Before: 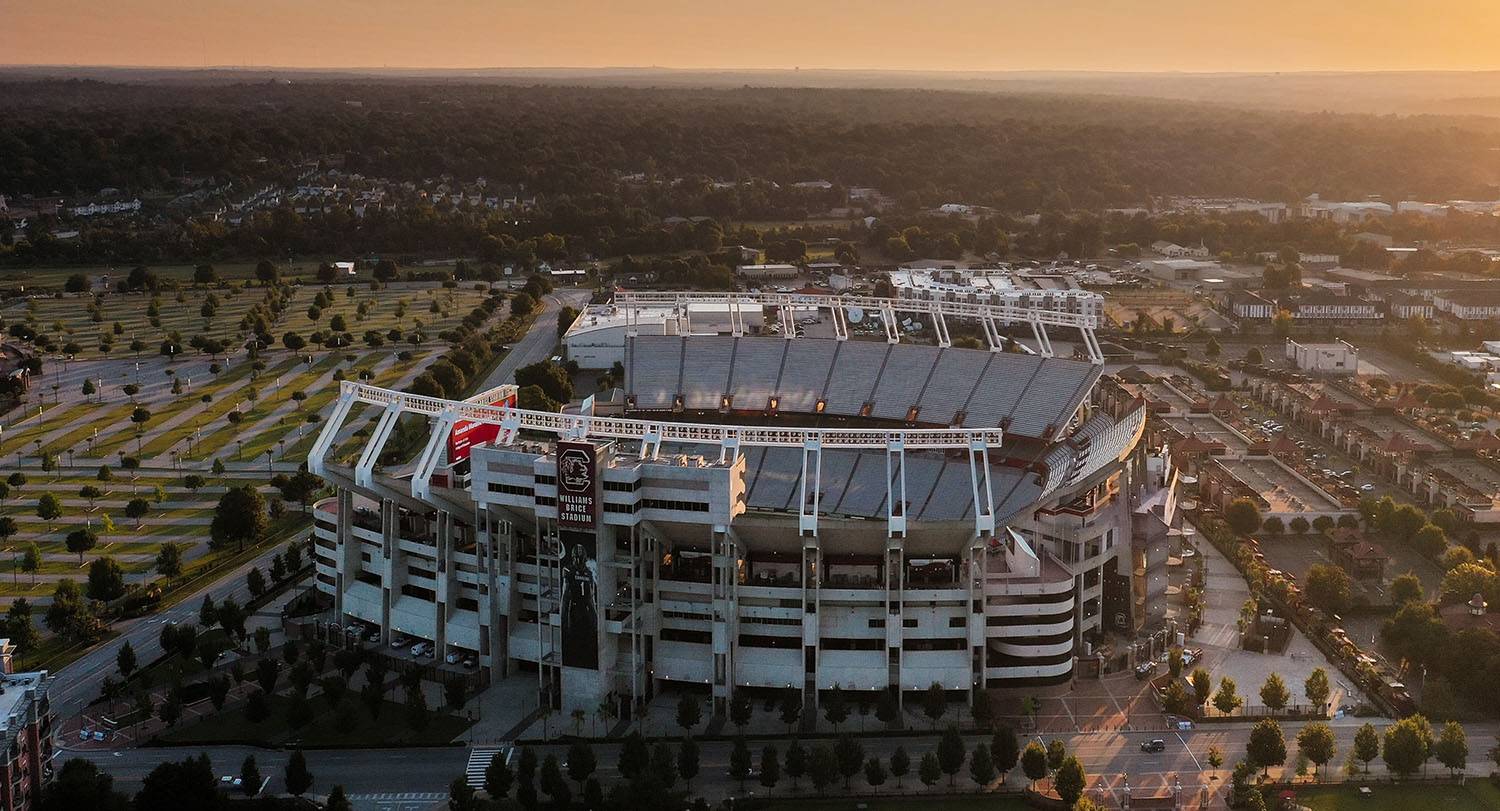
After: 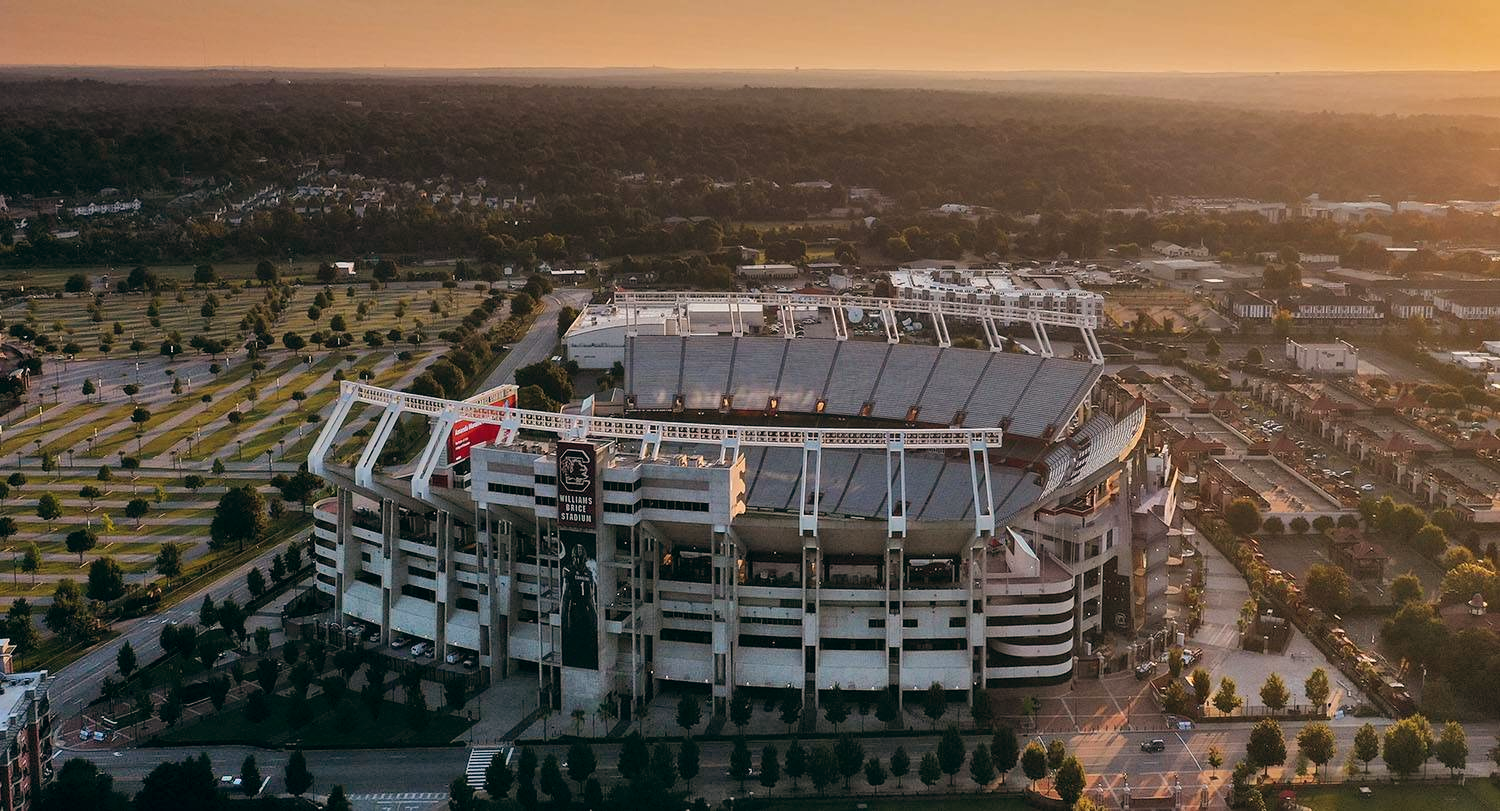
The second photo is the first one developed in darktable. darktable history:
color balance: lift [1, 0.998, 1.001, 1.002], gamma [1, 1.02, 1, 0.98], gain [1, 1.02, 1.003, 0.98]
shadows and highlights: shadows 43.71, white point adjustment -1.46, soften with gaussian
